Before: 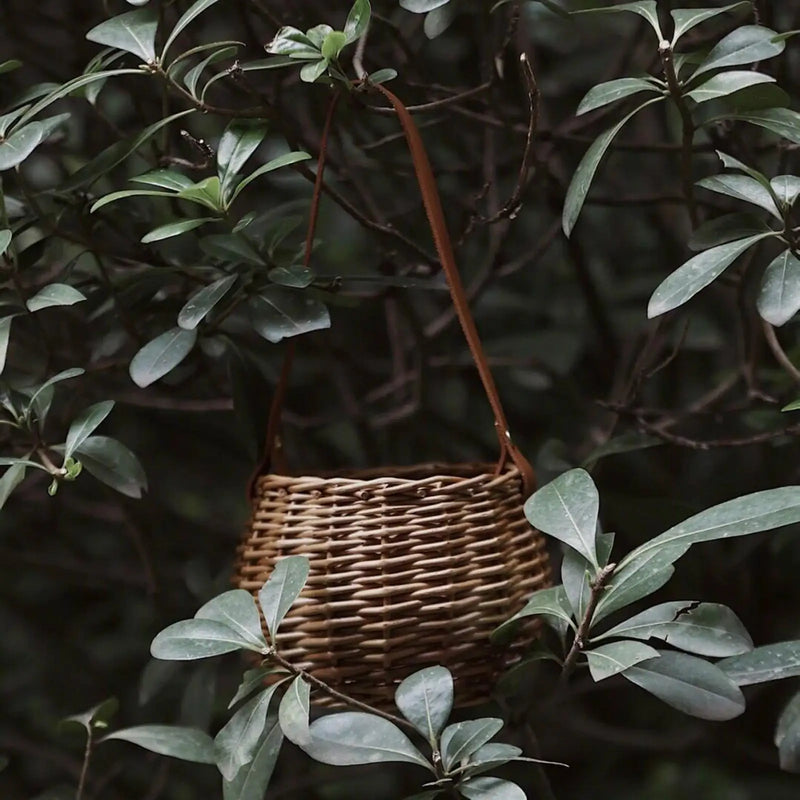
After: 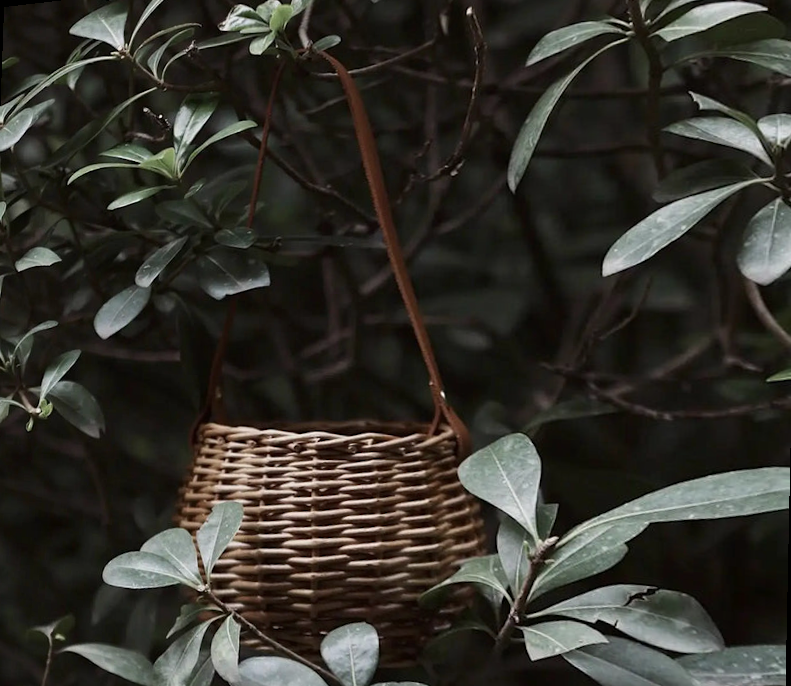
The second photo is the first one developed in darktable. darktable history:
contrast brightness saturation: contrast 0.11, saturation -0.17
rotate and perspective: rotation 1.69°, lens shift (vertical) -0.023, lens shift (horizontal) -0.291, crop left 0.025, crop right 0.988, crop top 0.092, crop bottom 0.842
